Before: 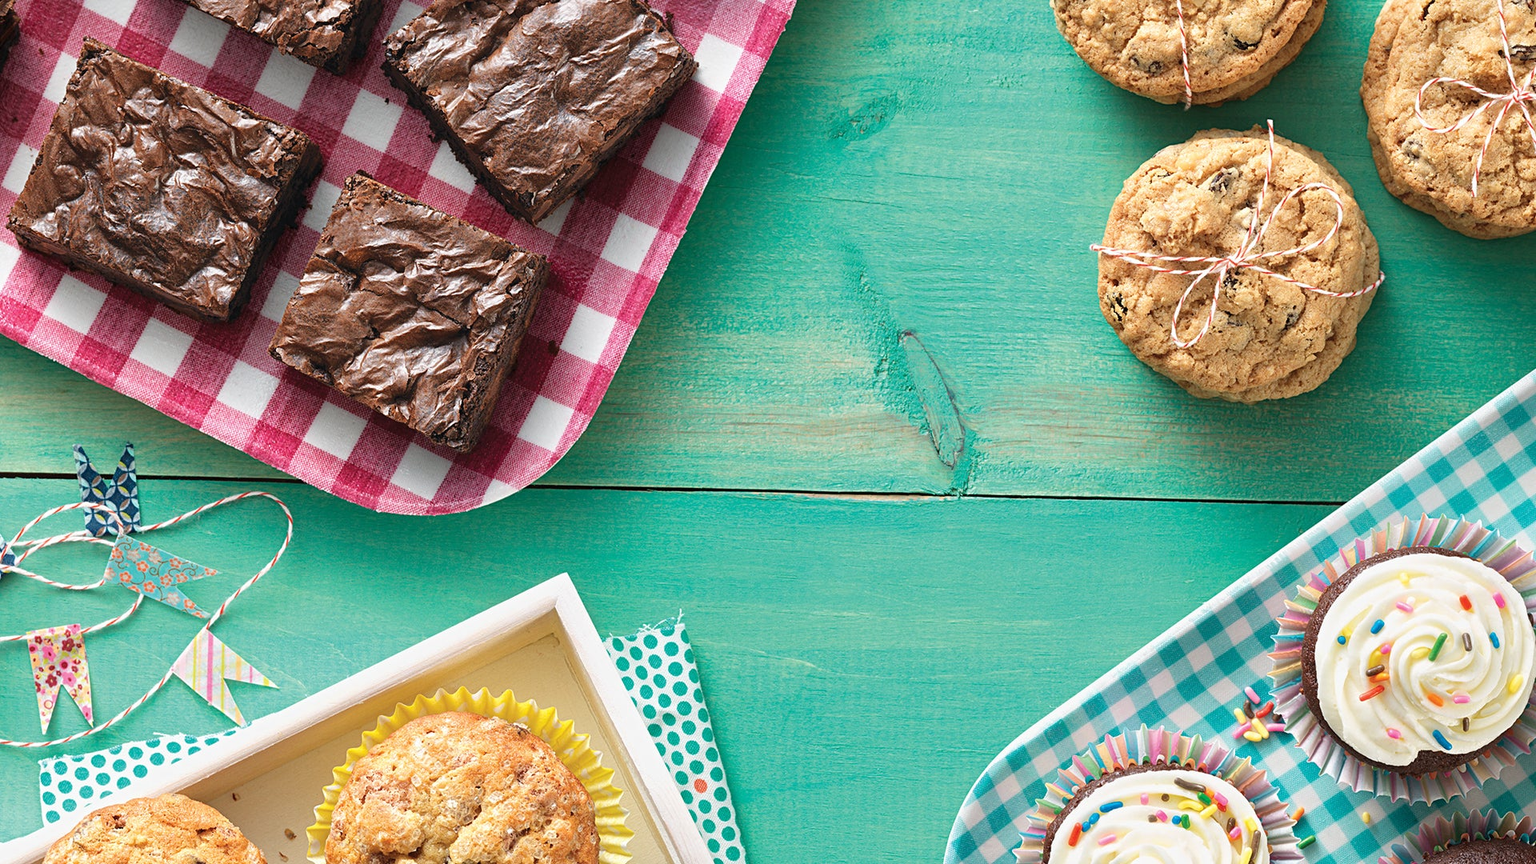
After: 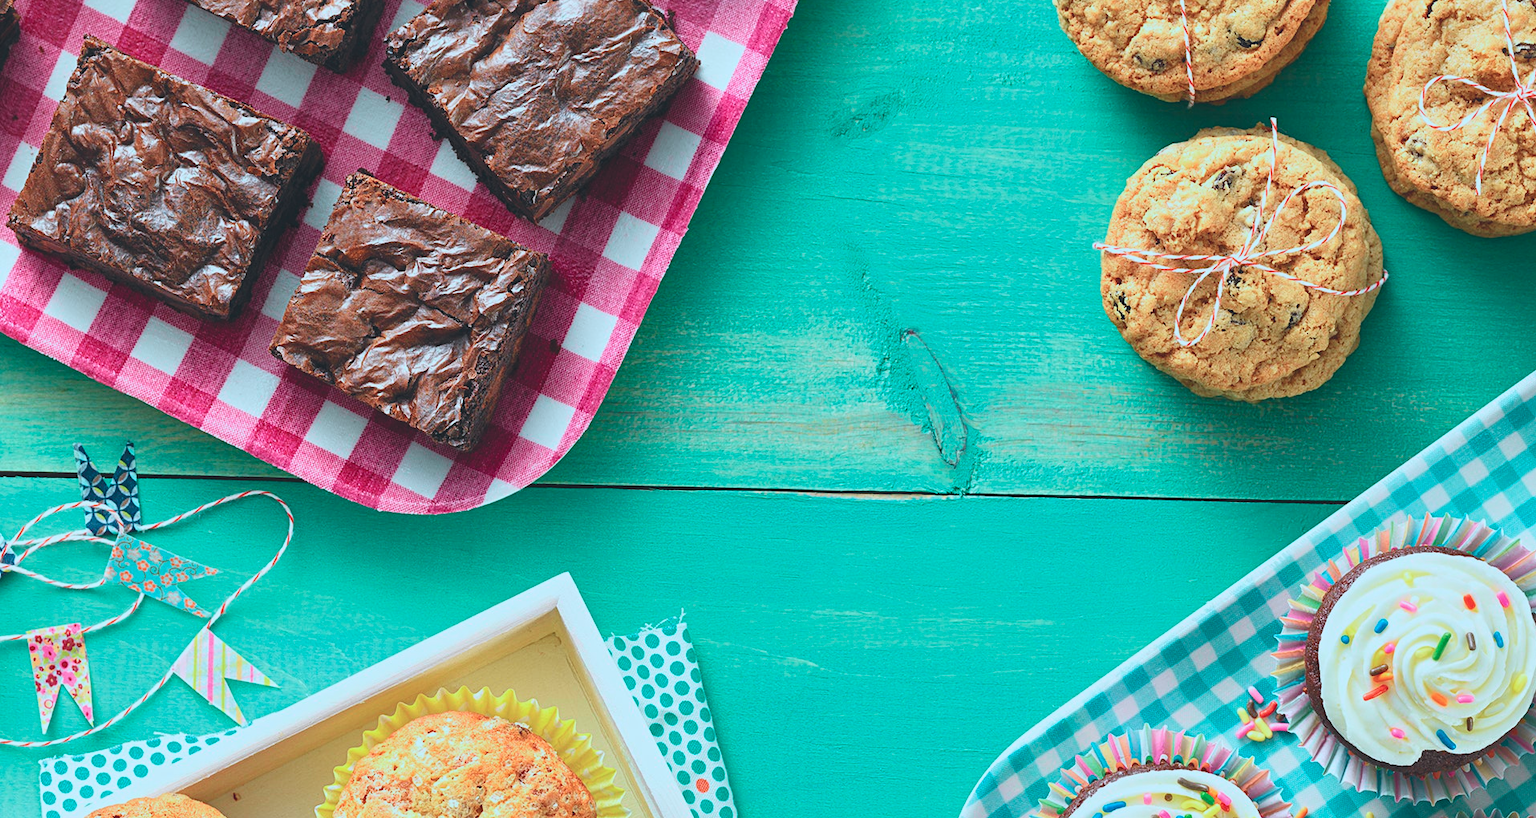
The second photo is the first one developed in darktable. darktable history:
color calibration: illuminant Planckian (black body), x 0.376, y 0.374, temperature 4119.04 K
exposure: black level correction -0.014, exposure -0.194 EV, compensate highlight preservation false
shadows and highlights: shadows 42.65, highlights 7.06
tone curve: curves: ch0 [(0, 0.012) (0.052, 0.04) (0.107, 0.086) (0.269, 0.266) (0.471, 0.503) (0.731, 0.771) (0.921, 0.909) (0.999, 0.951)]; ch1 [(0, 0) (0.339, 0.298) (0.402, 0.363) (0.444, 0.415) (0.485, 0.469) (0.494, 0.493) (0.504, 0.501) (0.525, 0.534) (0.555, 0.593) (0.594, 0.648) (1, 1)]; ch2 [(0, 0) (0.48, 0.48) (0.504, 0.5) (0.535, 0.557) (0.581, 0.623) (0.649, 0.683) (0.824, 0.815) (1, 1)], color space Lab, independent channels, preserve colors none
crop: top 0.359%, right 0.254%, bottom 5.018%
